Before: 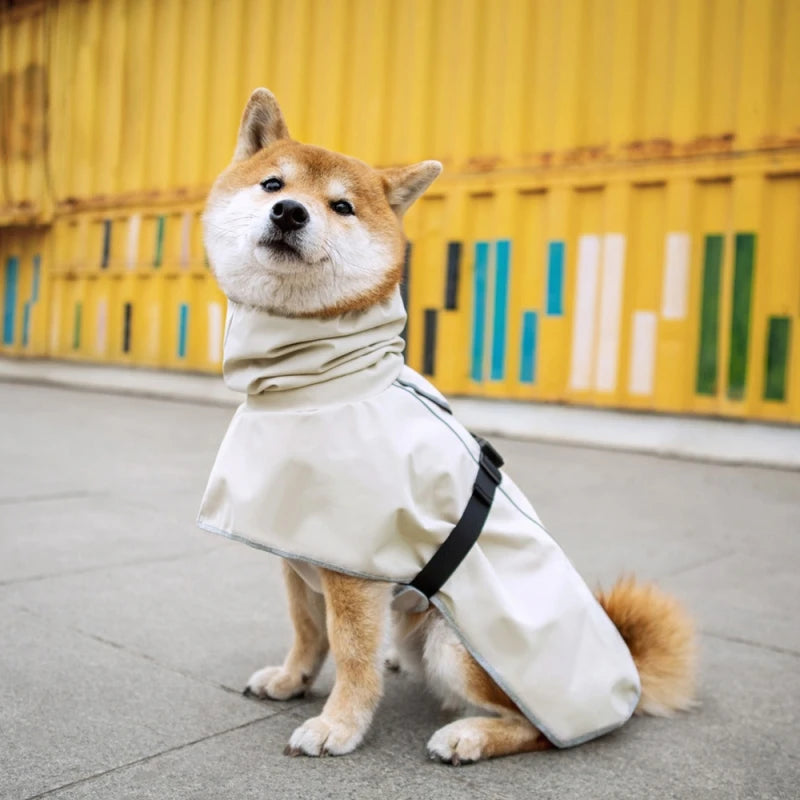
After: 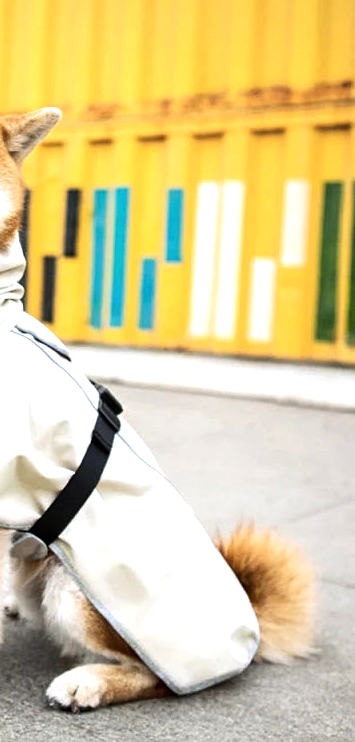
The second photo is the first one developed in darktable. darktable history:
crop: left 47.628%, top 6.643%, right 7.874%
sharpen: radius 1.272, amount 0.305, threshold 0
tone equalizer: -8 EV -0.75 EV, -7 EV -0.7 EV, -6 EV -0.6 EV, -5 EV -0.4 EV, -3 EV 0.4 EV, -2 EV 0.6 EV, -1 EV 0.7 EV, +0 EV 0.75 EV, edges refinement/feathering 500, mask exposure compensation -1.57 EV, preserve details no
